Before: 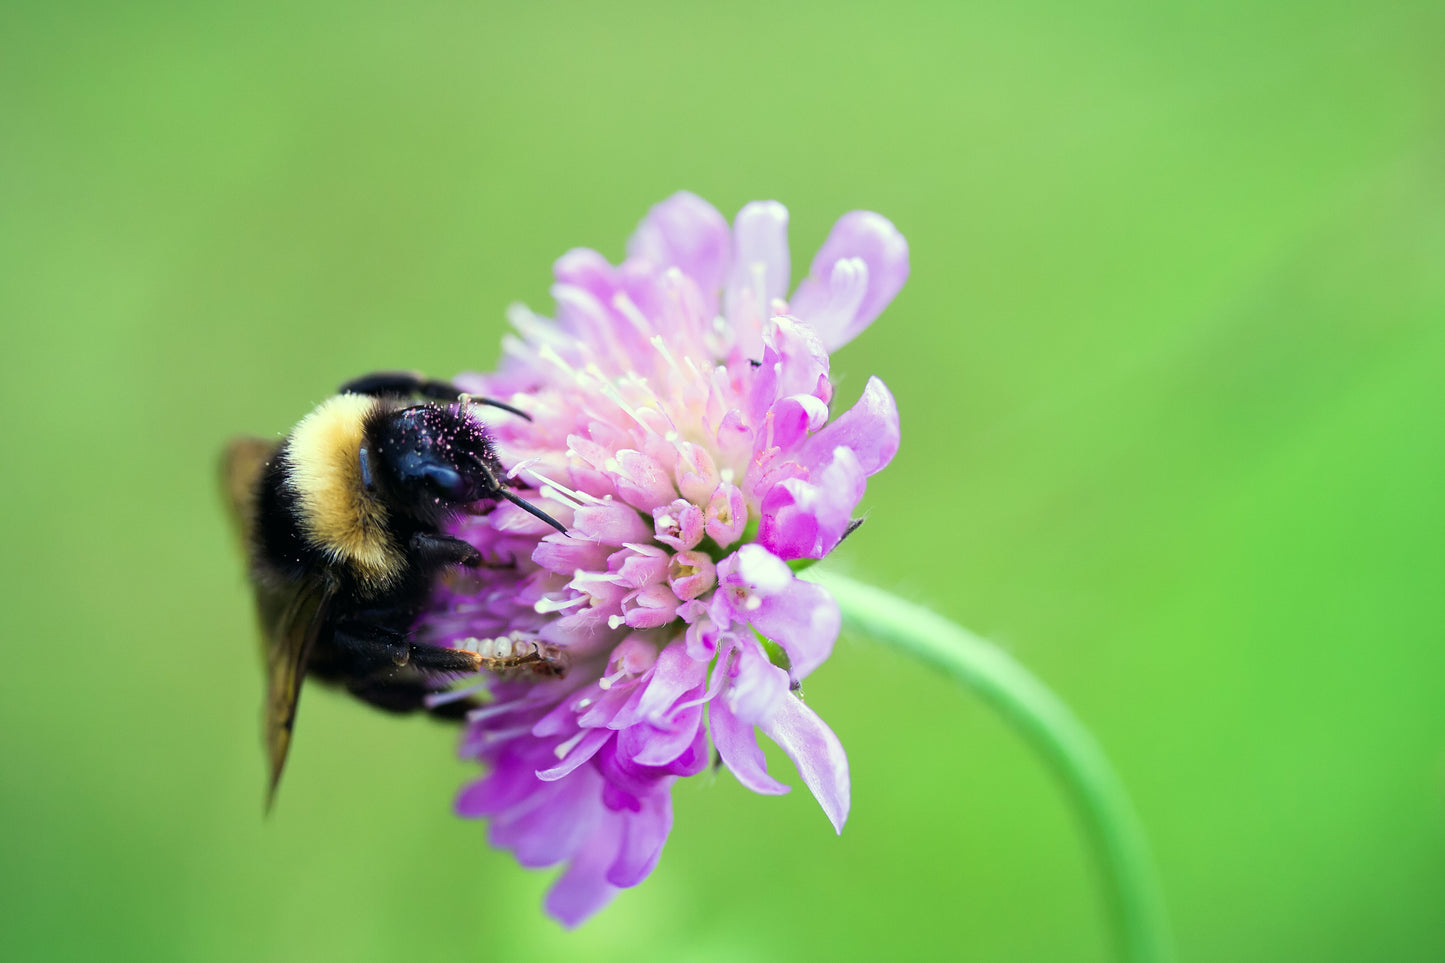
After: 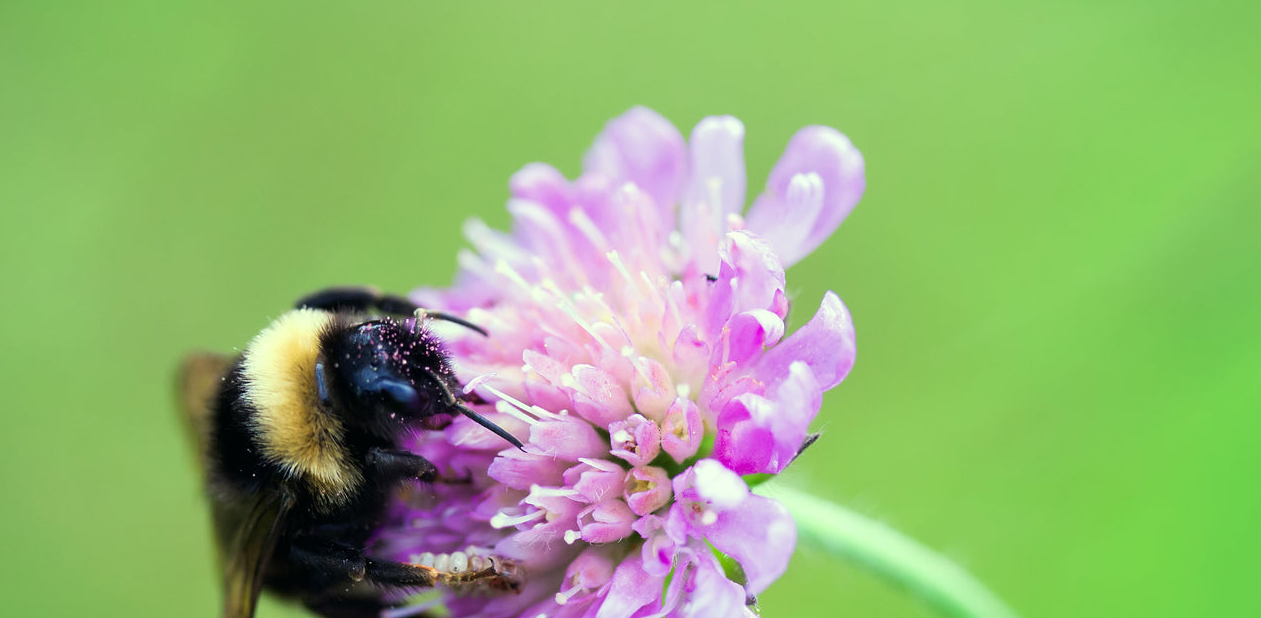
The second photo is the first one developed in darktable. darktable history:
crop: left 3.085%, top 8.85%, right 9.644%, bottom 26.969%
